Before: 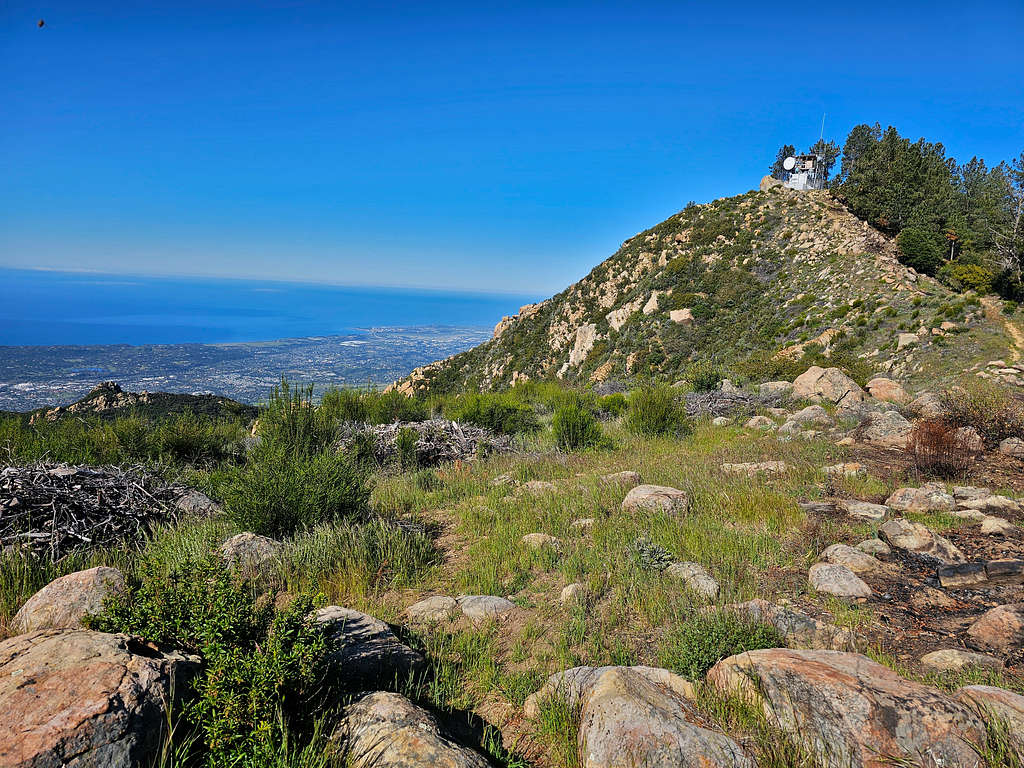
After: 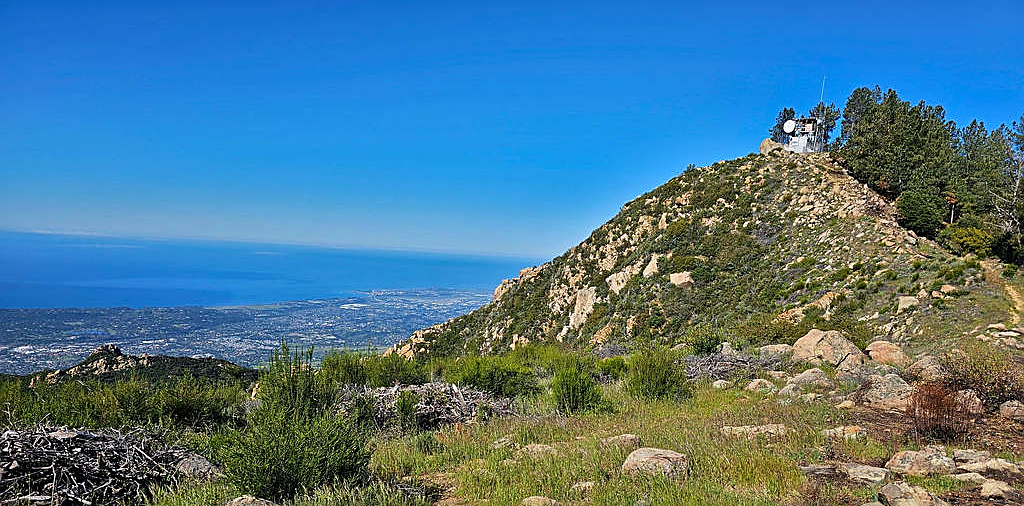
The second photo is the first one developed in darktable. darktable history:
velvia: strength 15.41%
crop and rotate: top 4.838%, bottom 29.239%
sharpen: on, module defaults
